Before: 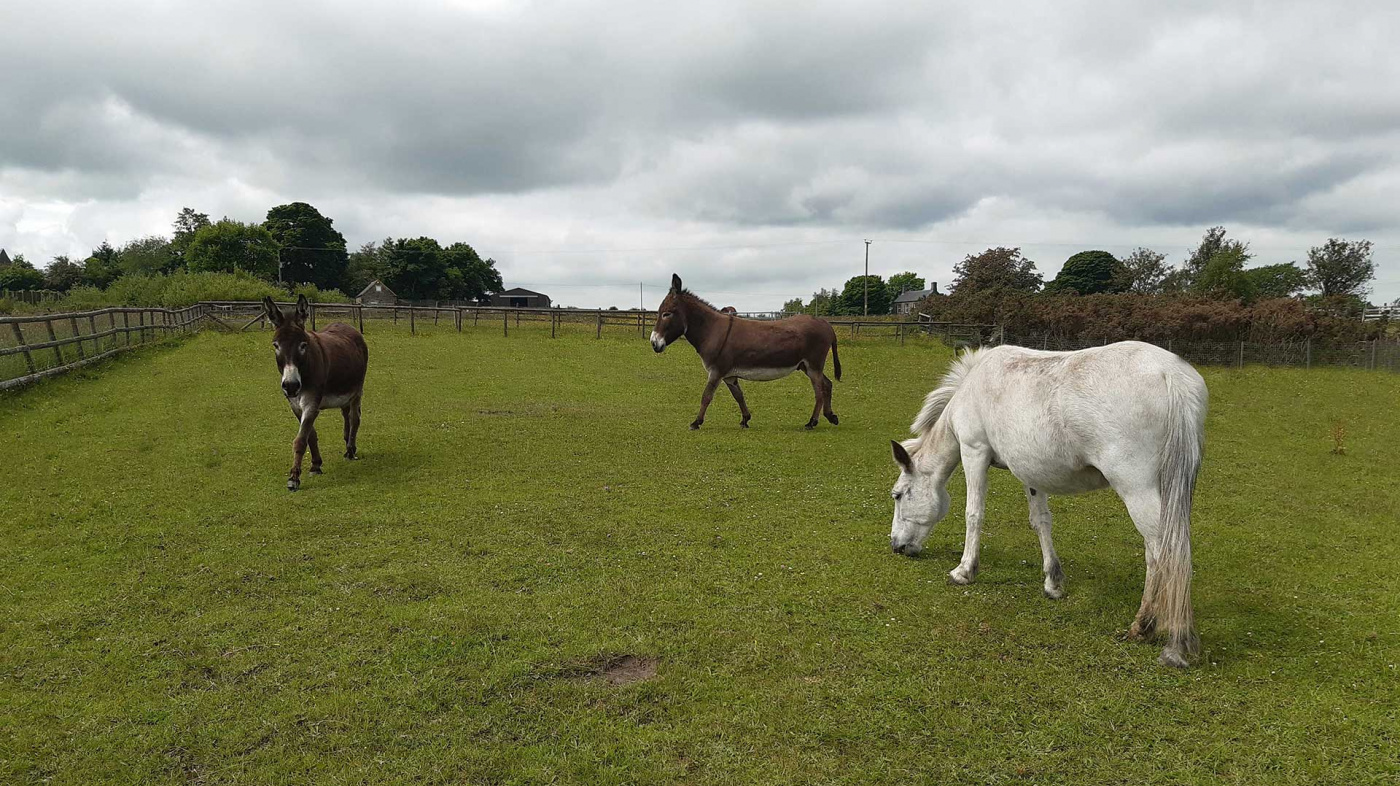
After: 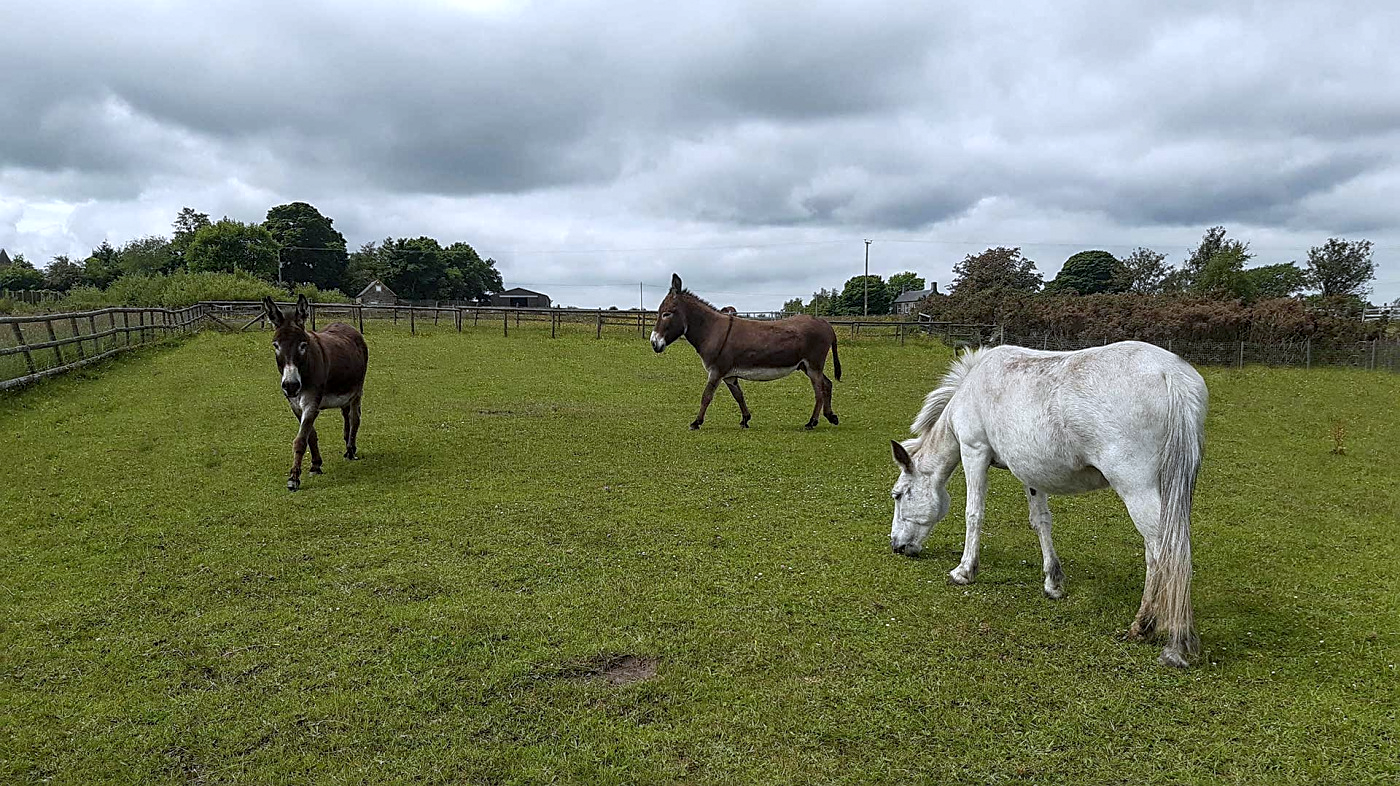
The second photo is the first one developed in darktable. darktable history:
sharpen: on, module defaults
white balance: red 0.954, blue 1.079
local contrast: detail 130%
